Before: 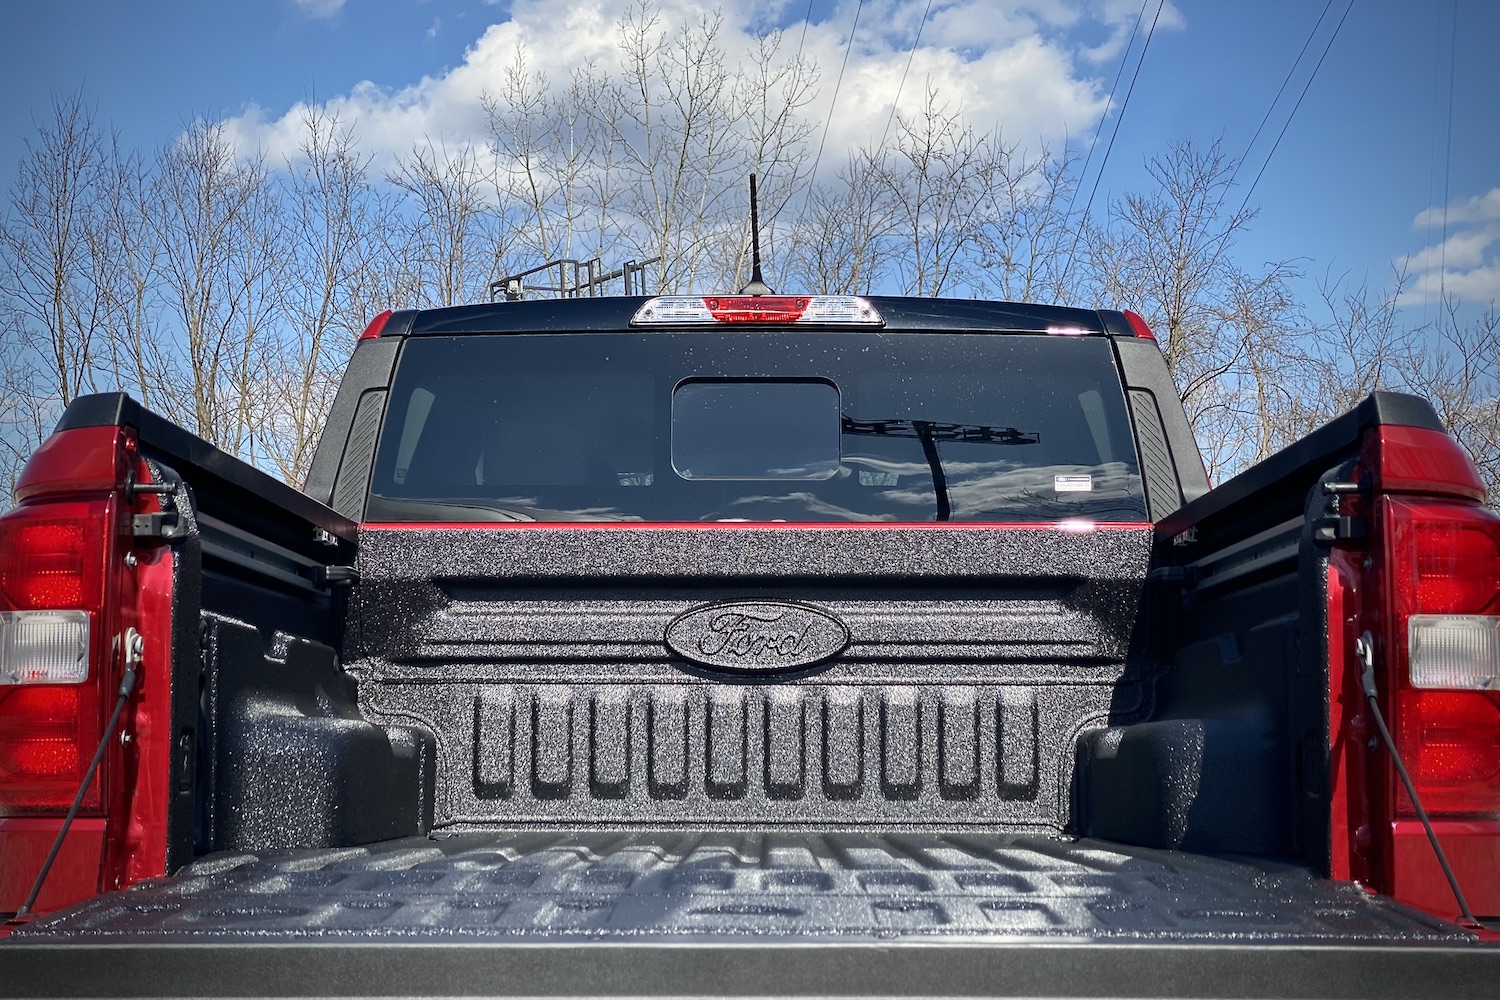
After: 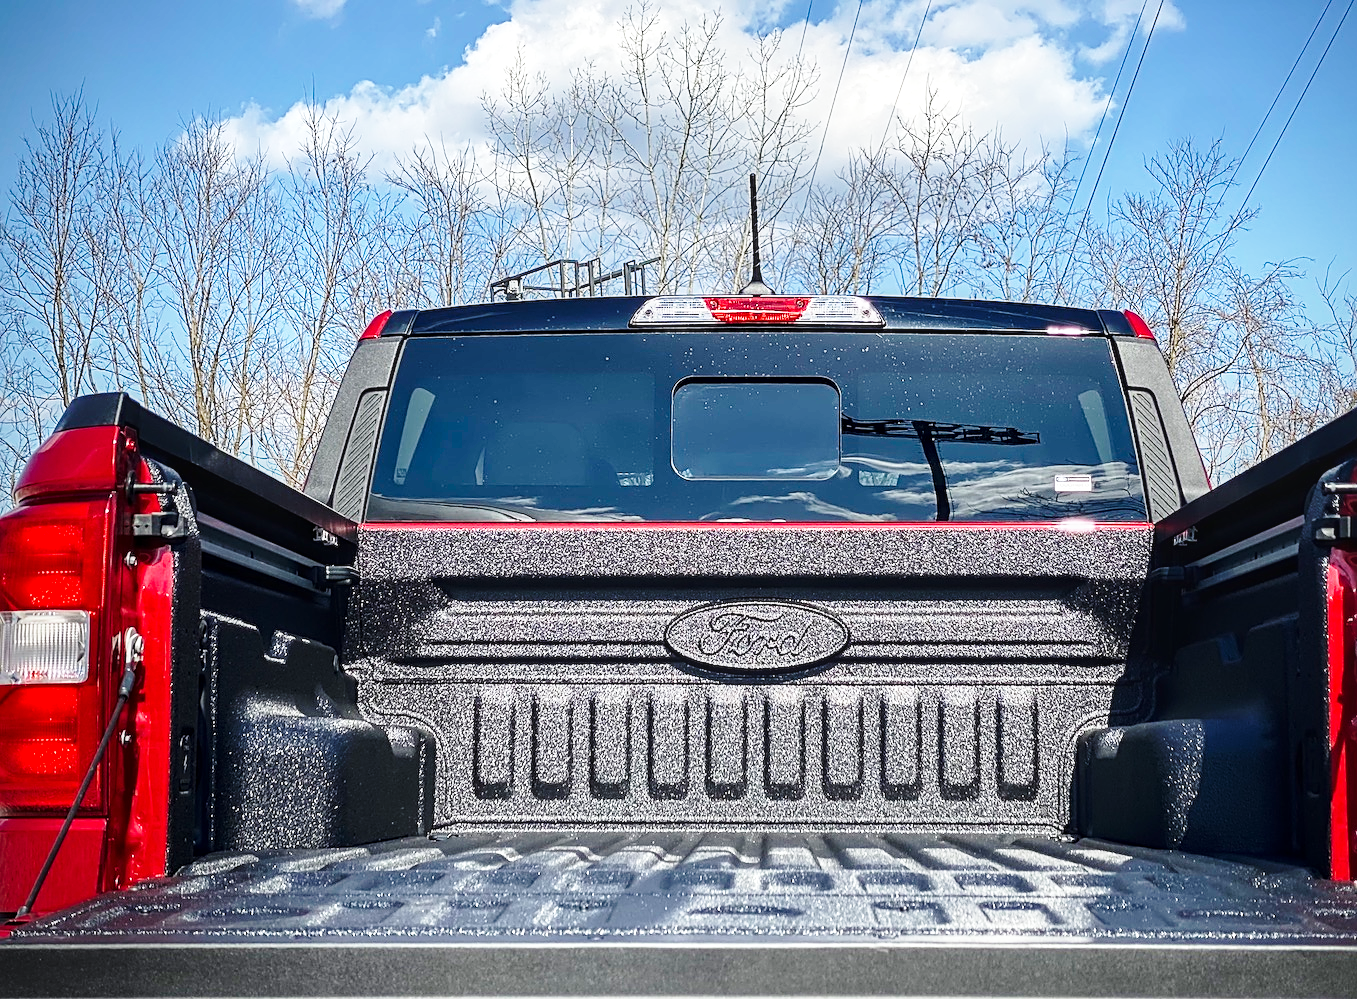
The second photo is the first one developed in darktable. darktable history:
local contrast: on, module defaults
crop: right 9.509%, bottom 0.031%
sharpen: on, module defaults
base curve: curves: ch0 [(0, 0) (0.028, 0.03) (0.121, 0.232) (0.46, 0.748) (0.859, 0.968) (1, 1)], preserve colors none
